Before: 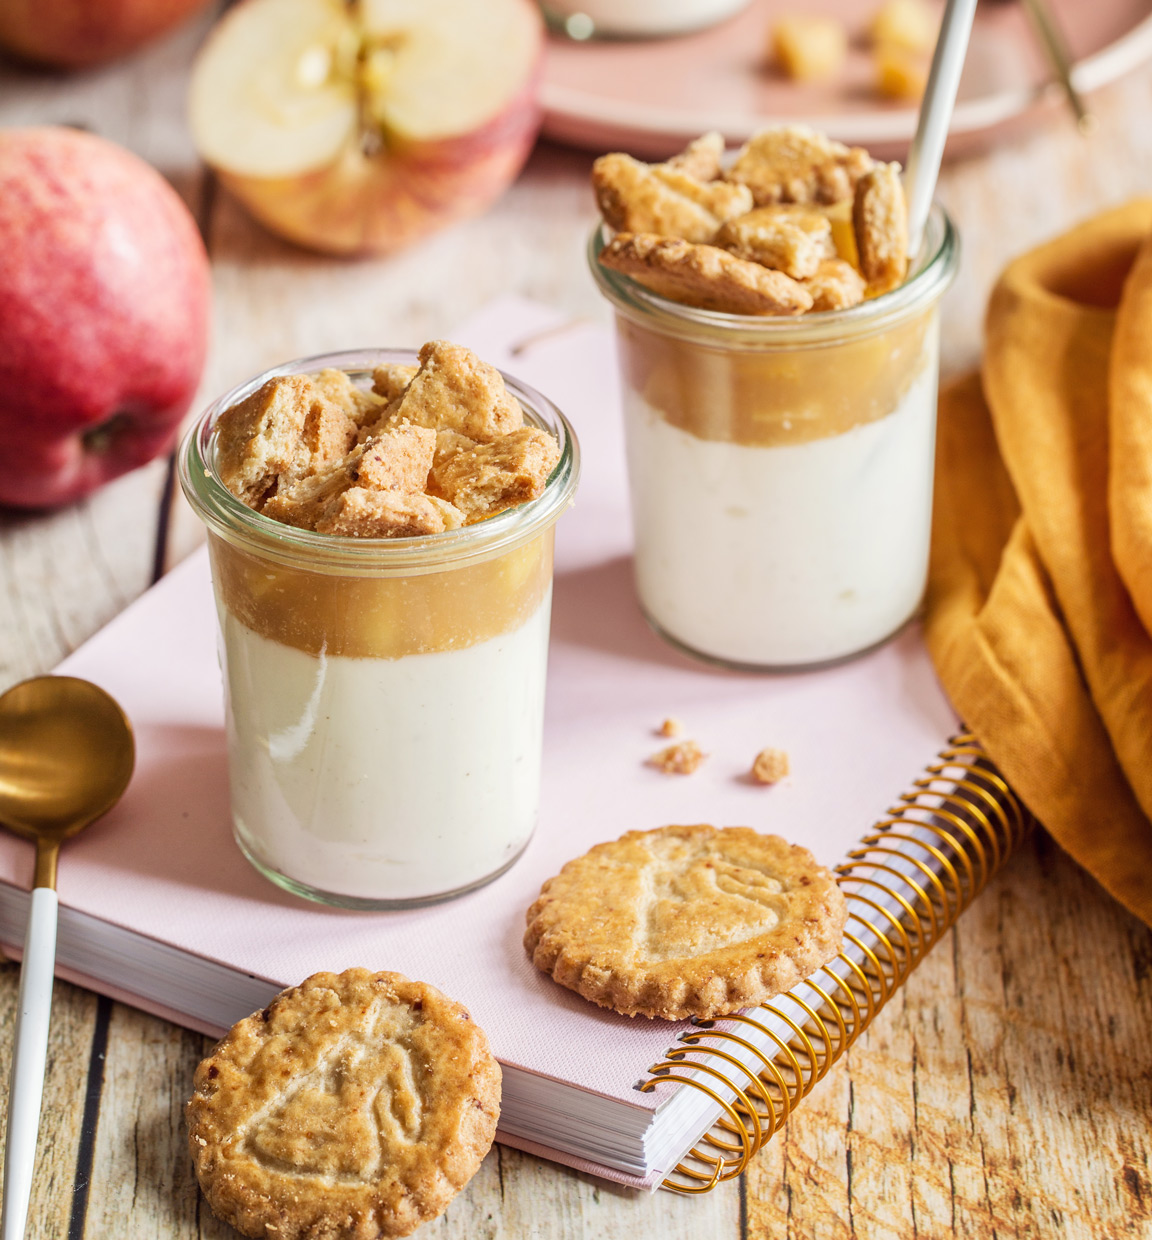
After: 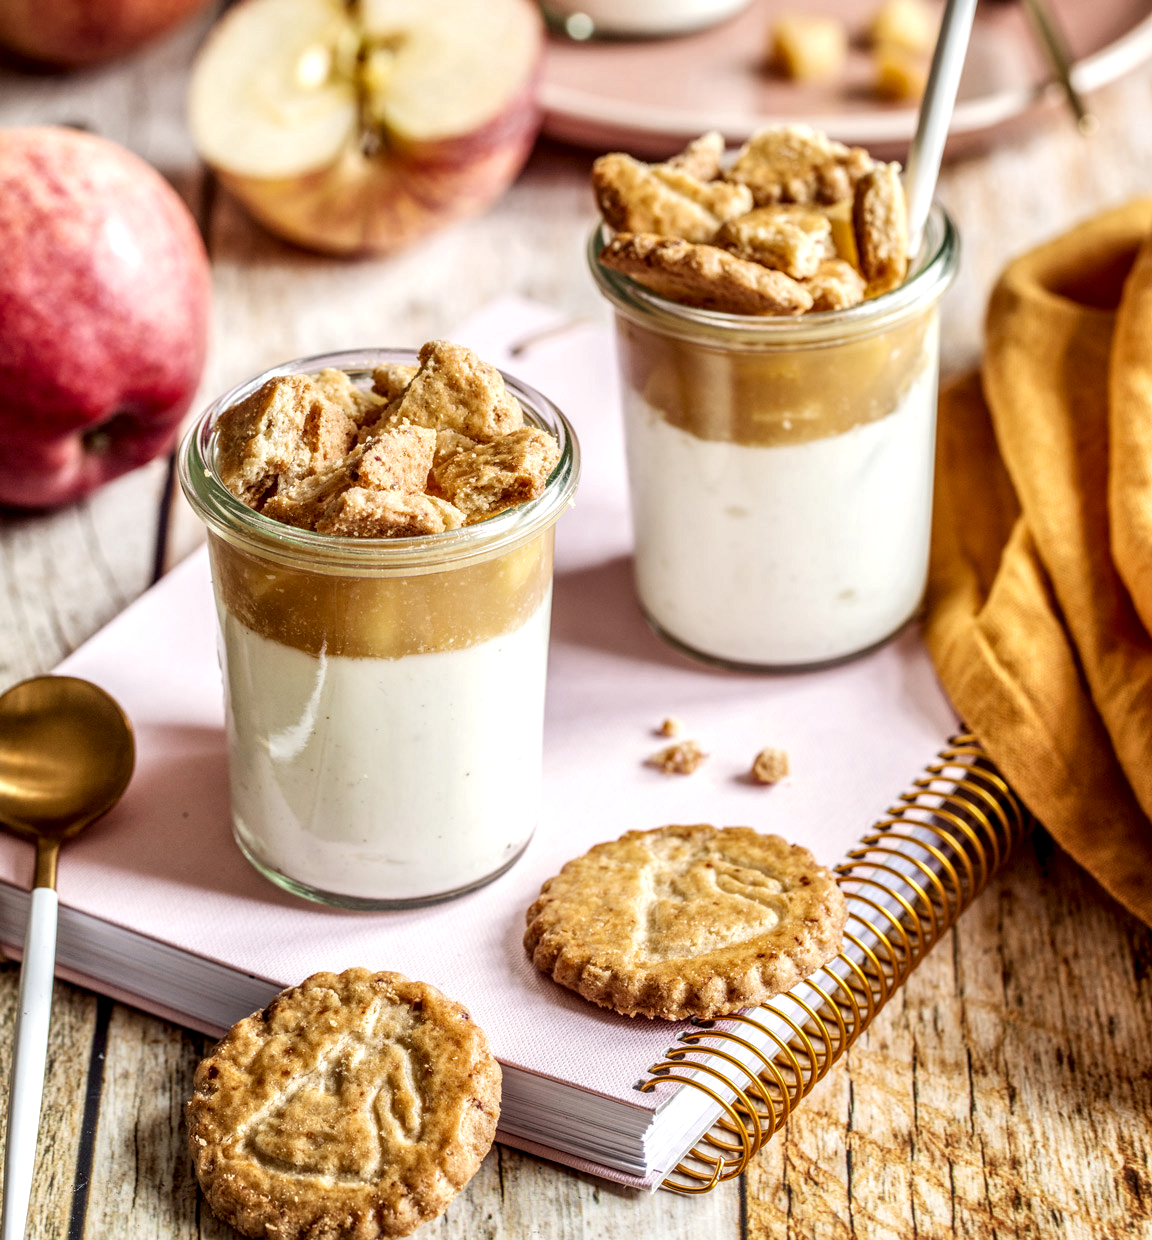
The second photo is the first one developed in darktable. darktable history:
shadows and highlights: shadows 37.21, highlights -27.82, highlights color adjustment 49.45%, soften with gaussian
local contrast: highlights 77%, shadows 56%, detail 174%, midtone range 0.424
